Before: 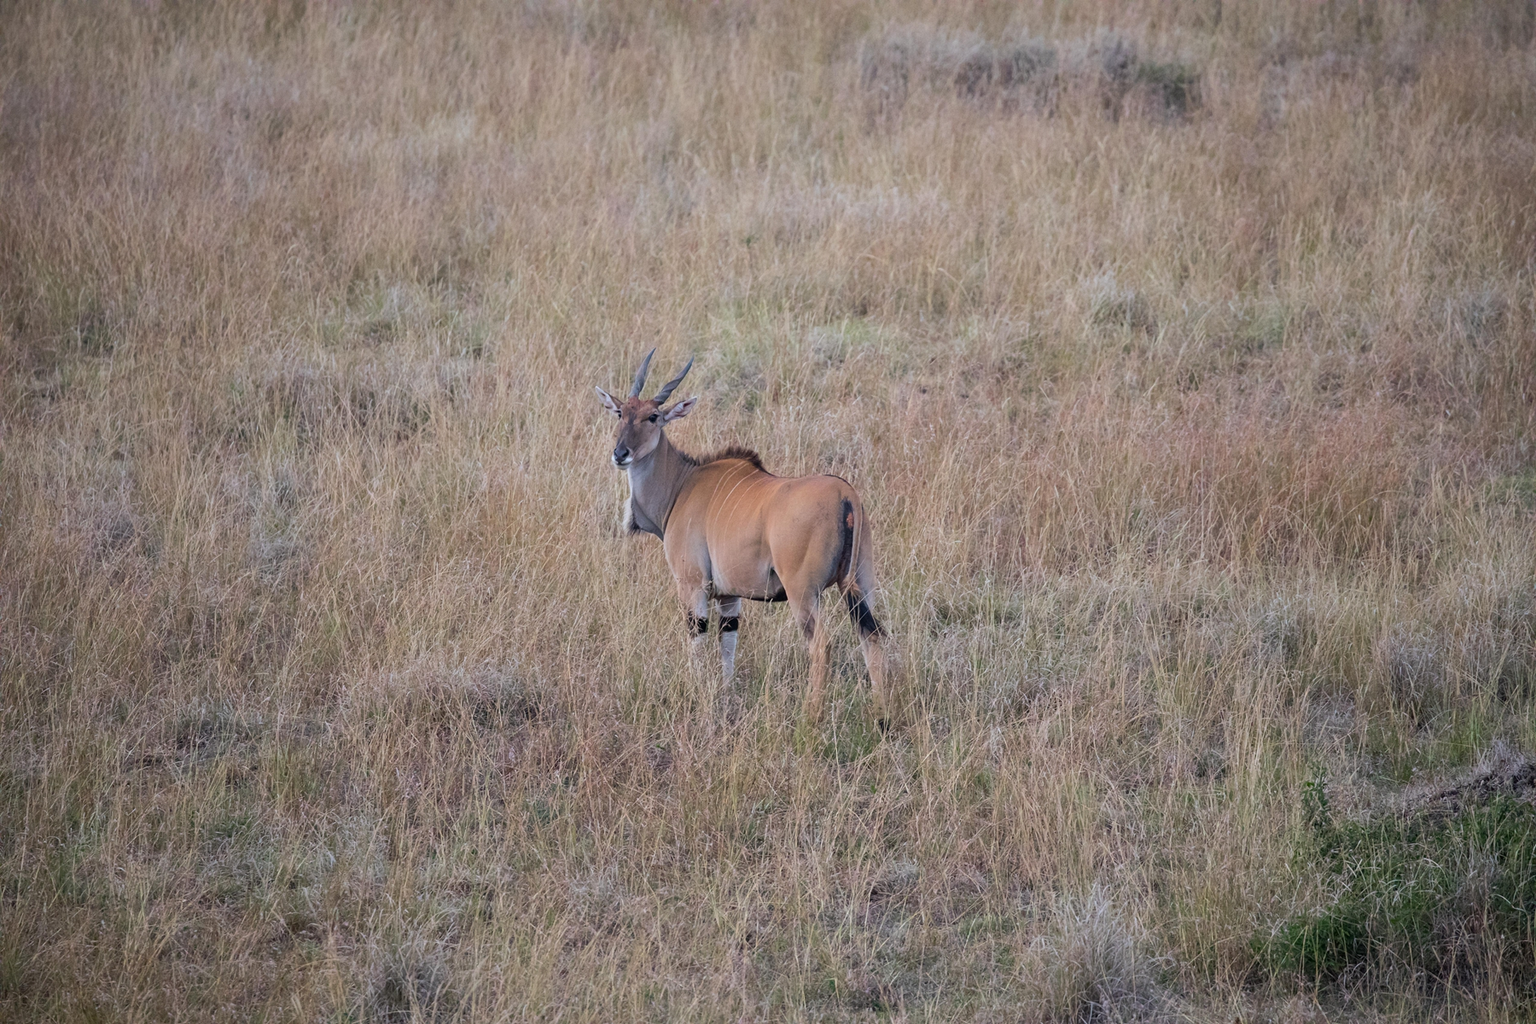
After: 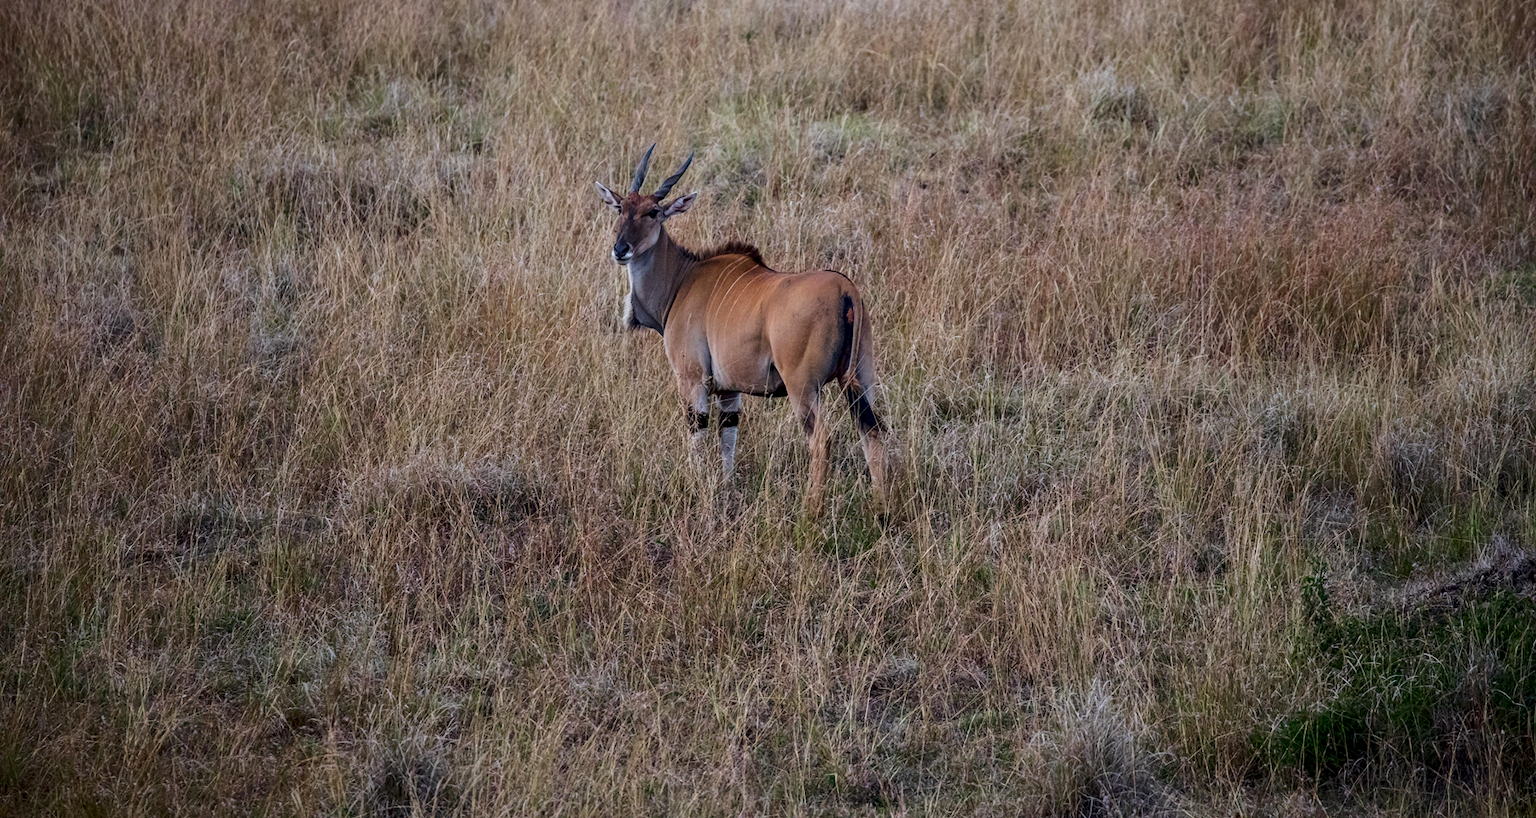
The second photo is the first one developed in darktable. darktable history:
crop and rotate: top 20.052%
local contrast: on, module defaults
contrast brightness saturation: contrast 0.134, brightness -0.236, saturation 0.135
tone equalizer: edges refinement/feathering 500, mask exposure compensation -1.57 EV, preserve details no
